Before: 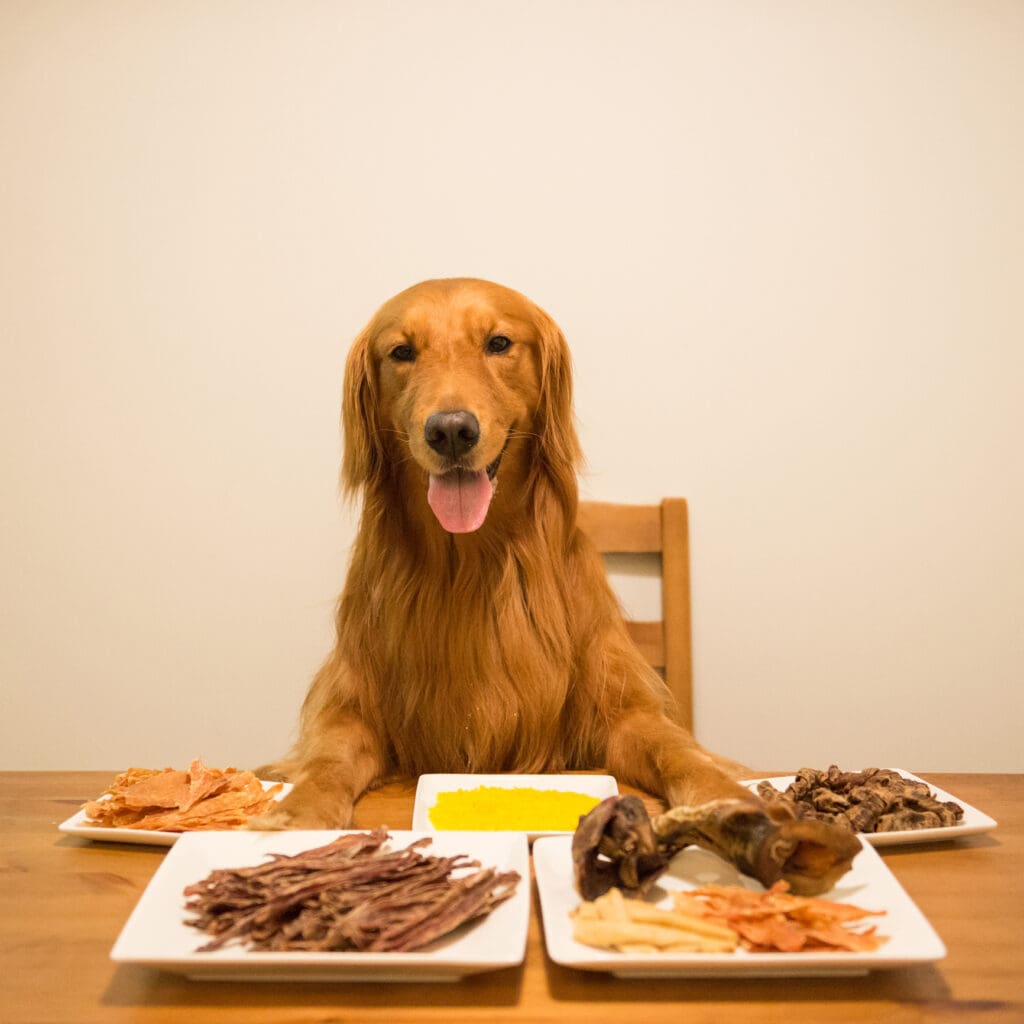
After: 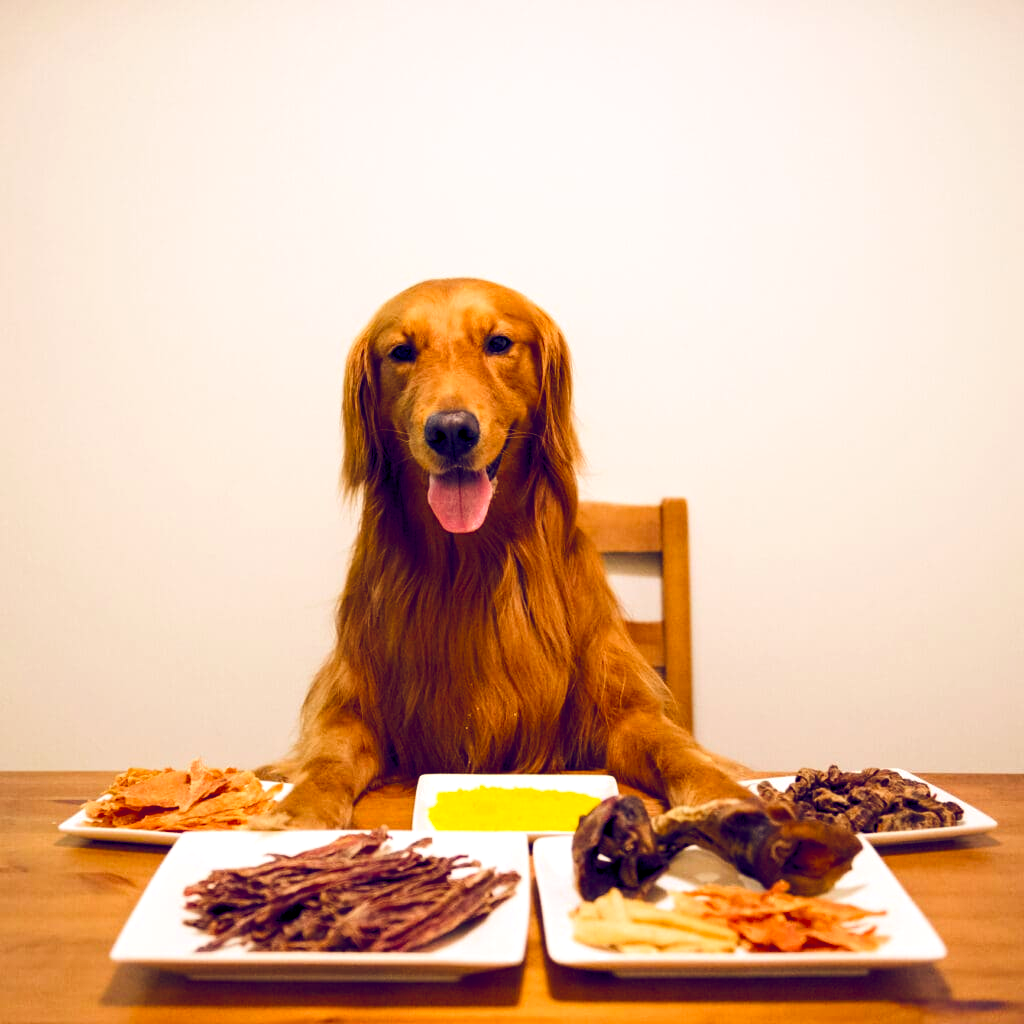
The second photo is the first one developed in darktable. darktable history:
color balance rgb: shadows lift › luminance -41.13%, shadows lift › chroma 14.13%, shadows lift › hue 260°, power › luminance -3.76%, power › chroma 0.56%, power › hue 40.37°, highlights gain › luminance 16.81%, highlights gain › chroma 2.94%, highlights gain › hue 260°, global offset › luminance -0.29%, global offset › chroma 0.31%, global offset › hue 260°, perceptual saturation grading › global saturation 20%, perceptual saturation grading › highlights -13.92%, perceptual saturation grading › shadows 50%
contrast brightness saturation: contrast 0.13, brightness -0.05, saturation 0.16
white balance: red 1, blue 1
